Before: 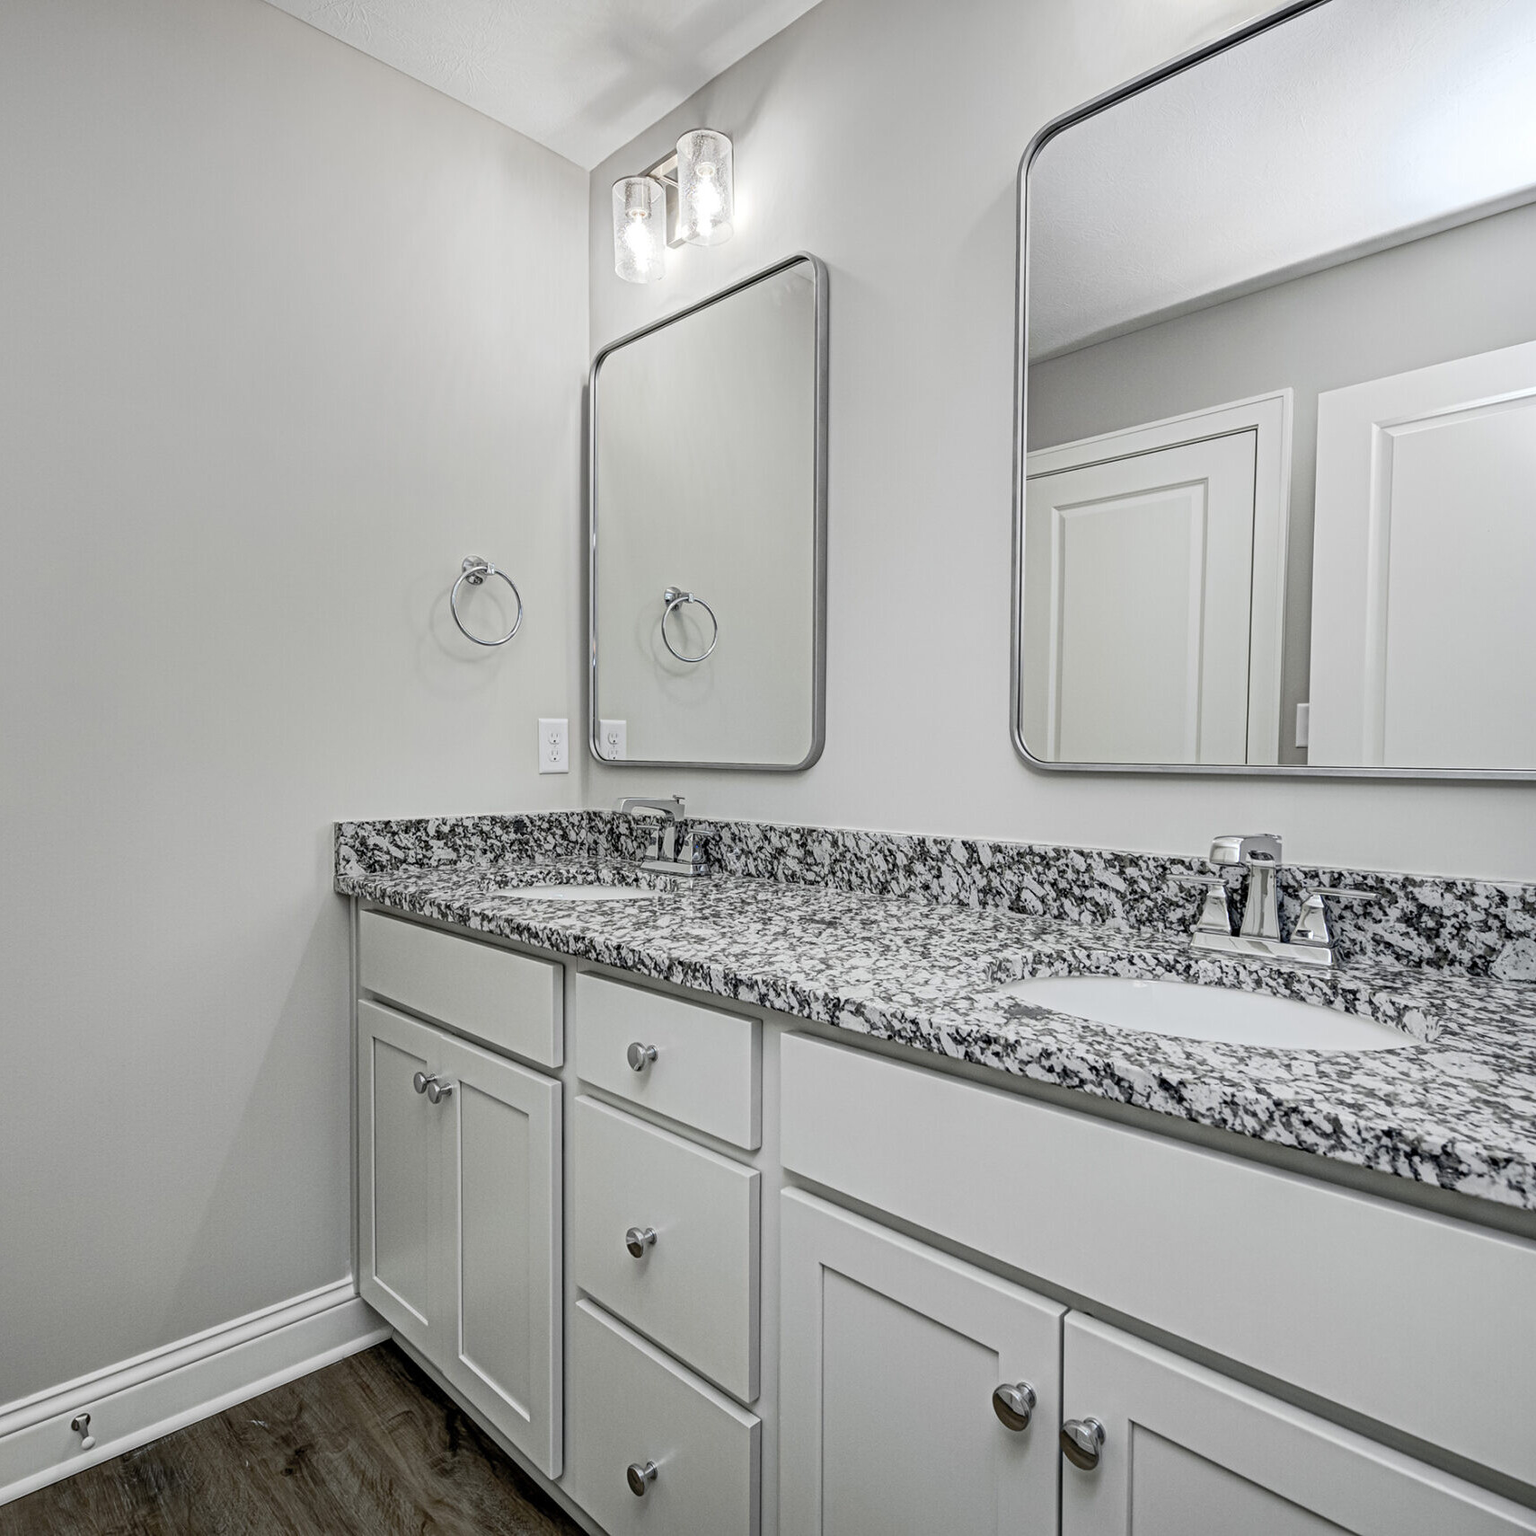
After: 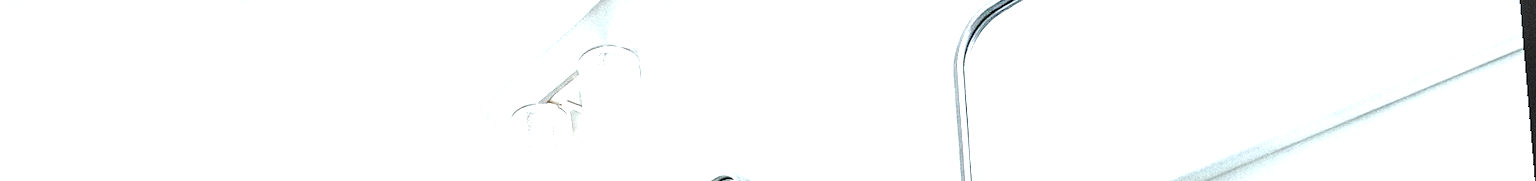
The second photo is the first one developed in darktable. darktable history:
tone curve: curves: ch0 [(0, 0) (0.003, 0.018) (0.011, 0.021) (0.025, 0.028) (0.044, 0.039) (0.069, 0.05) (0.1, 0.06) (0.136, 0.081) (0.177, 0.117) (0.224, 0.161) (0.277, 0.226) (0.335, 0.315) (0.399, 0.421) (0.468, 0.53) (0.543, 0.627) (0.623, 0.726) (0.709, 0.789) (0.801, 0.859) (0.898, 0.924) (1, 1)], preserve colors none
local contrast: detail 150%
crop and rotate: left 9.644%, top 9.491%, right 6.021%, bottom 80.509%
white balance: red 0.925, blue 1.046
grain: mid-tones bias 0%
tone equalizer: -7 EV 0.15 EV, -6 EV 0.6 EV, -5 EV 1.15 EV, -4 EV 1.33 EV, -3 EV 1.15 EV, -2 EV 0.6 EV, -1 EV 0.15 EV, mask exposure compensation -0.5 EV
exposure: black level correction 0.001, exposure 1.84 EV, compensate highlight preservation false
rotate and perspective: rotation -4.86°, automatic cropping off
